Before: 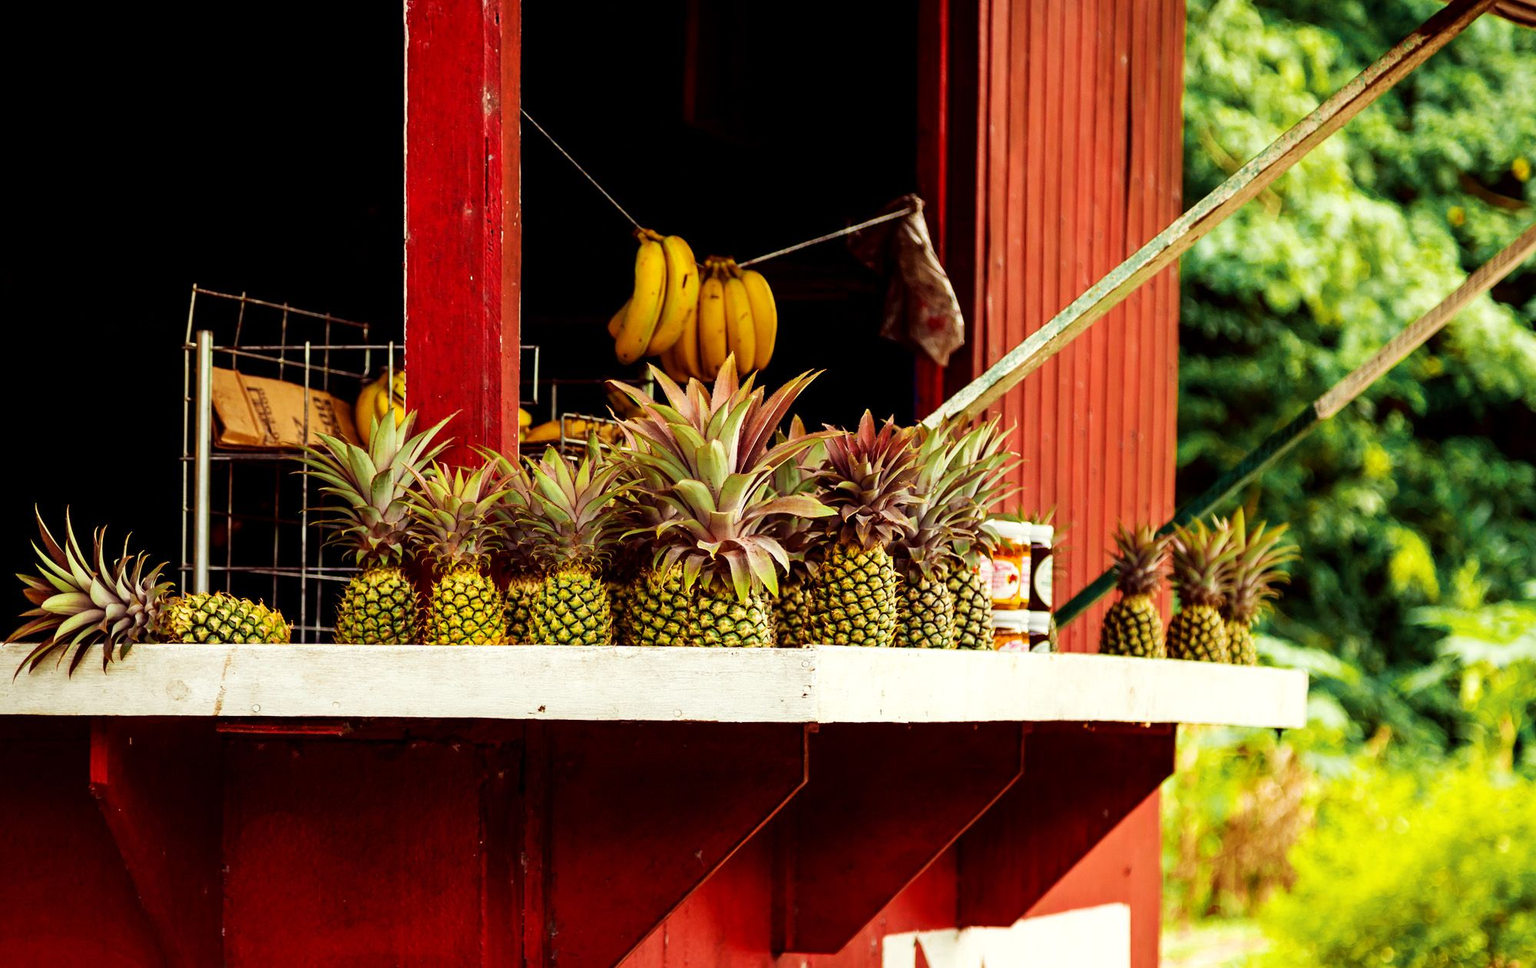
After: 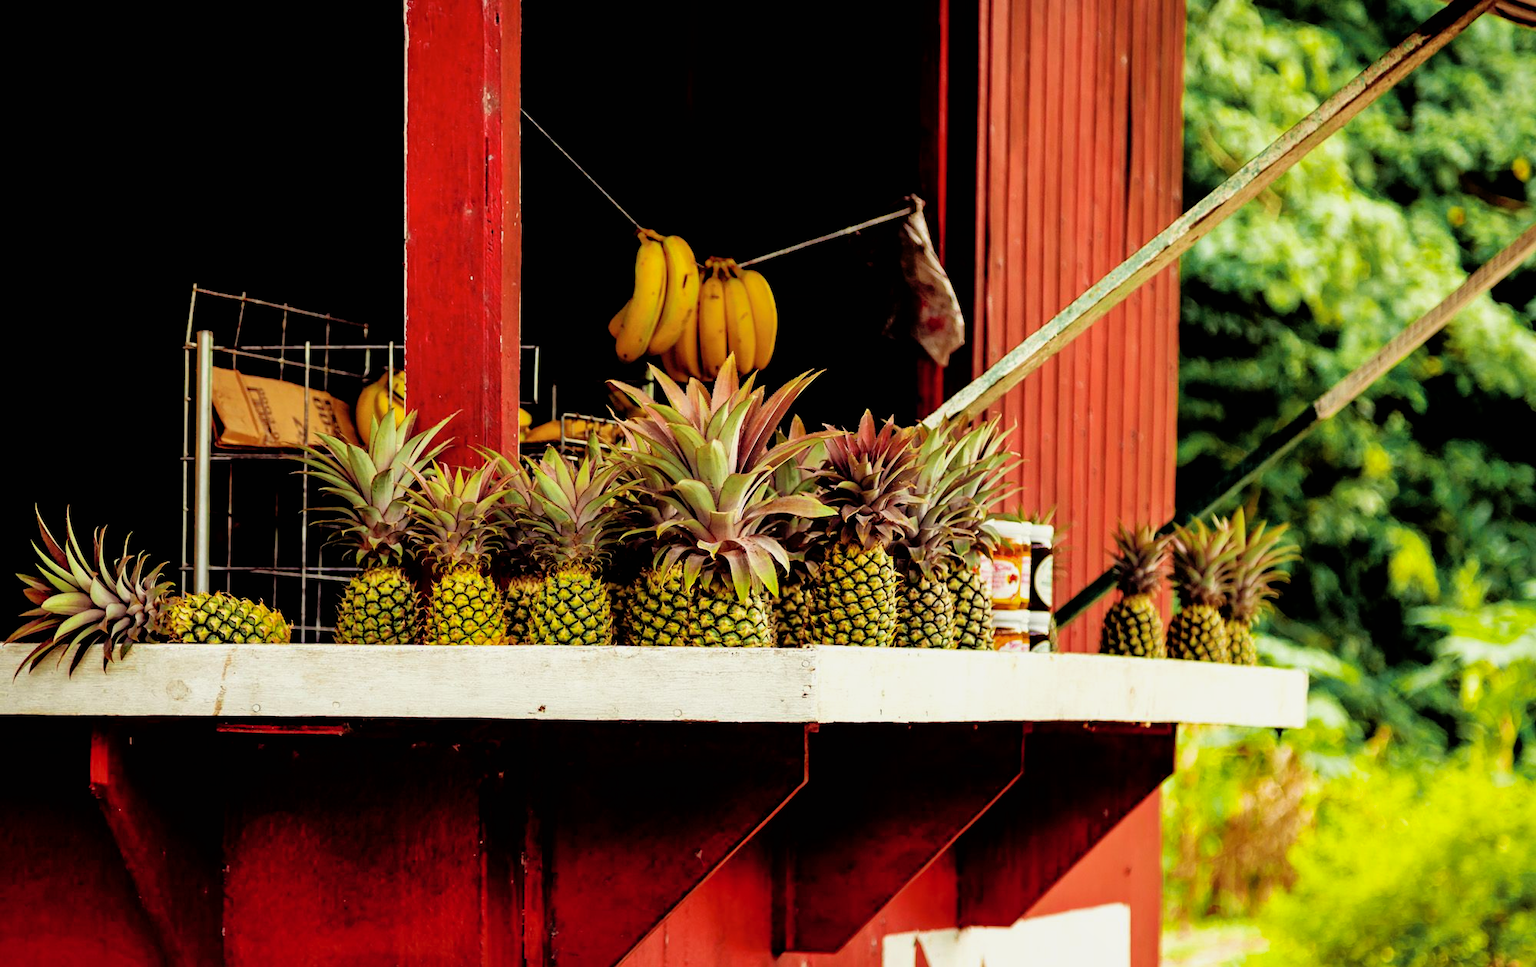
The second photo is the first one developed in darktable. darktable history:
shadows and highlights: on, module defaults
filmic rgb: black relative exposure -4.91 EV, white relative exposure 2.84 EV, hardness 3.7
